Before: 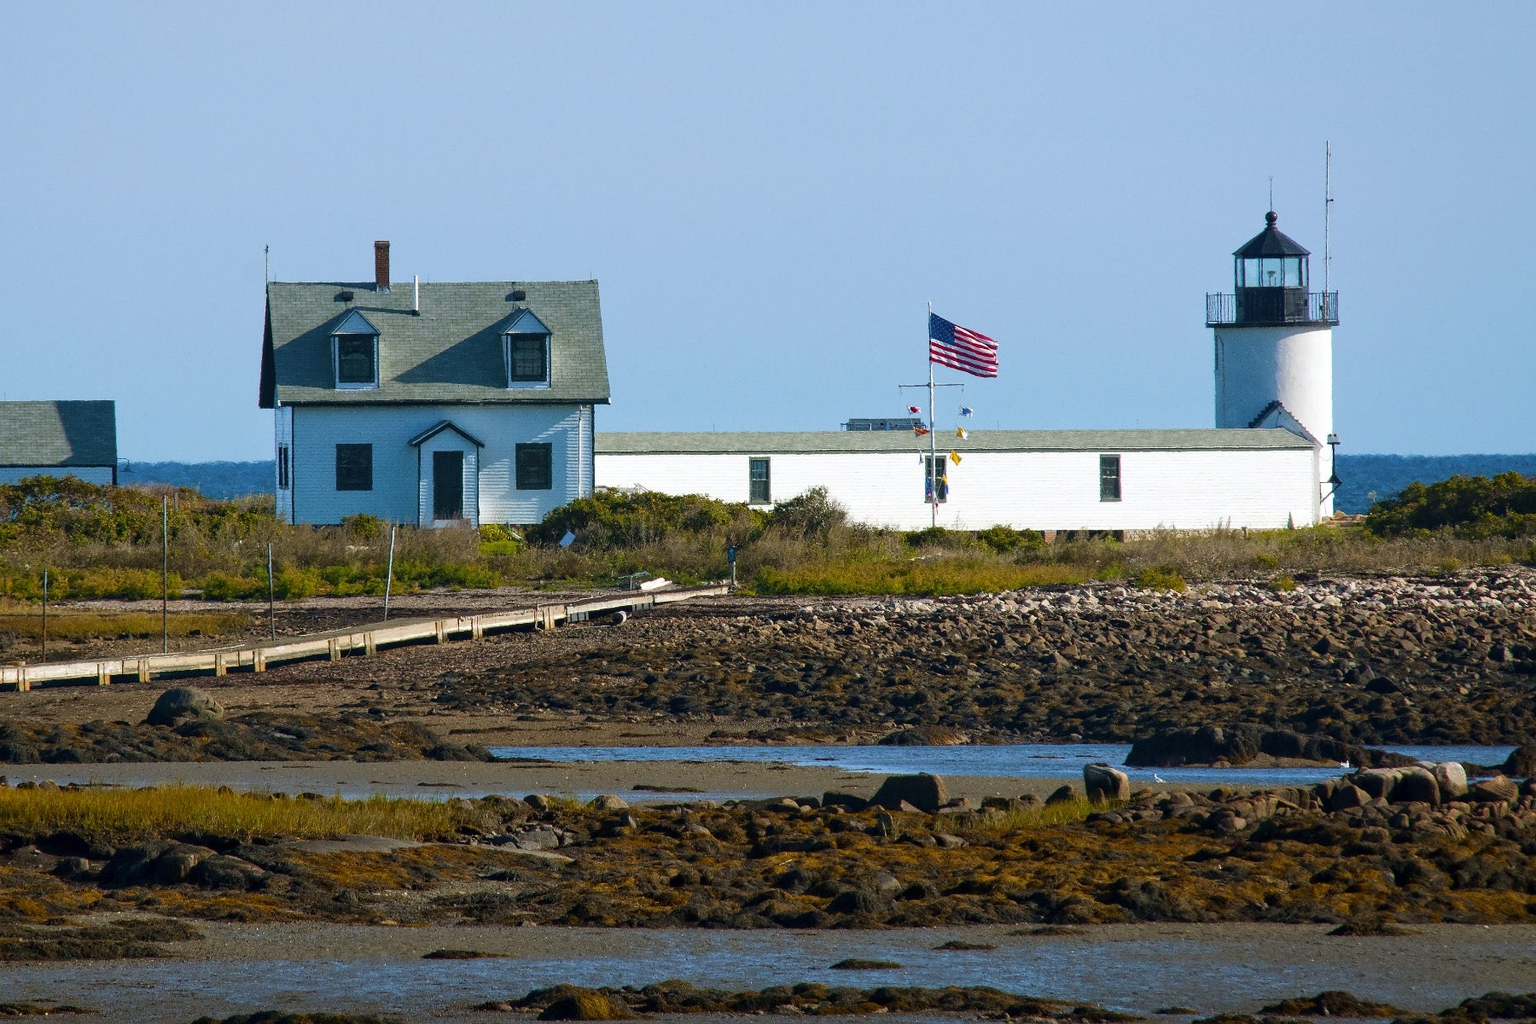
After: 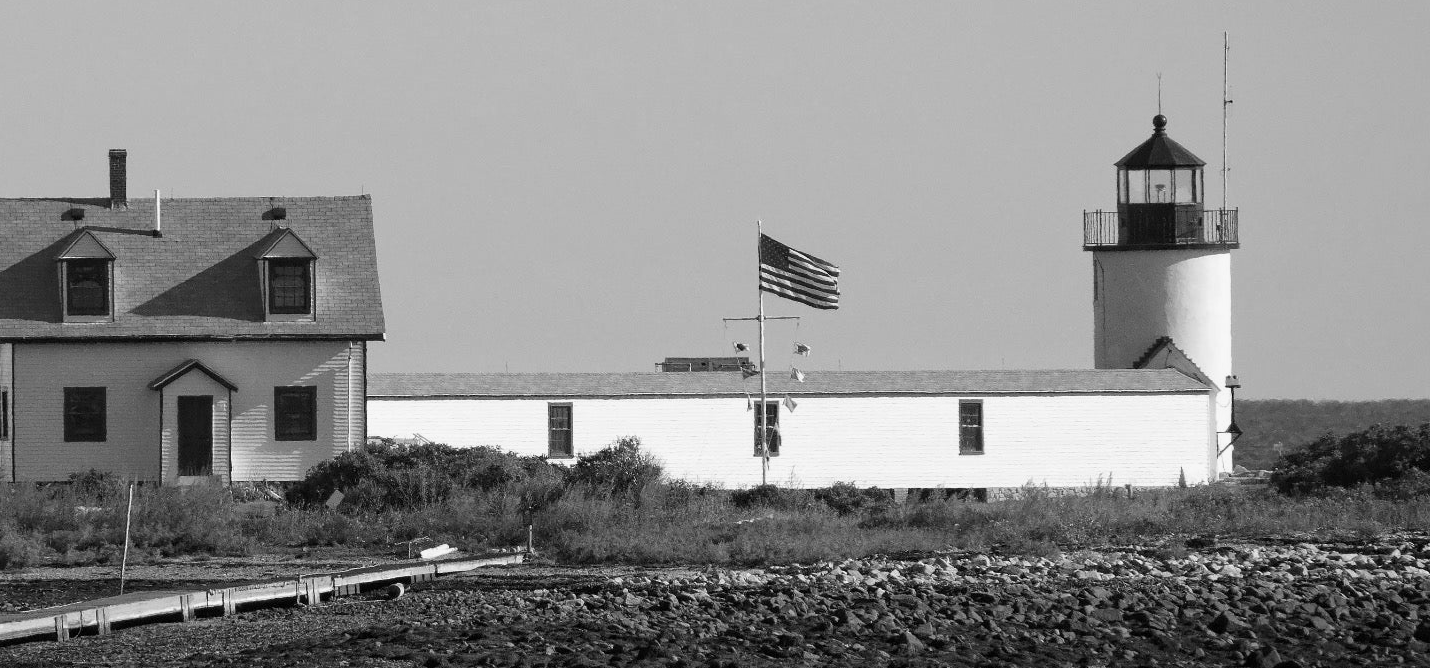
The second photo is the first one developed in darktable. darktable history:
crop: left 18.38%, top 11.092%, right 2.134%, bottom 33.217%
exposure: black level correction 0.002, exposure -0.1 EV, compensate highlight preservation false
color contrast: green-magenta contrast 0, blue-yellow contrast 0
